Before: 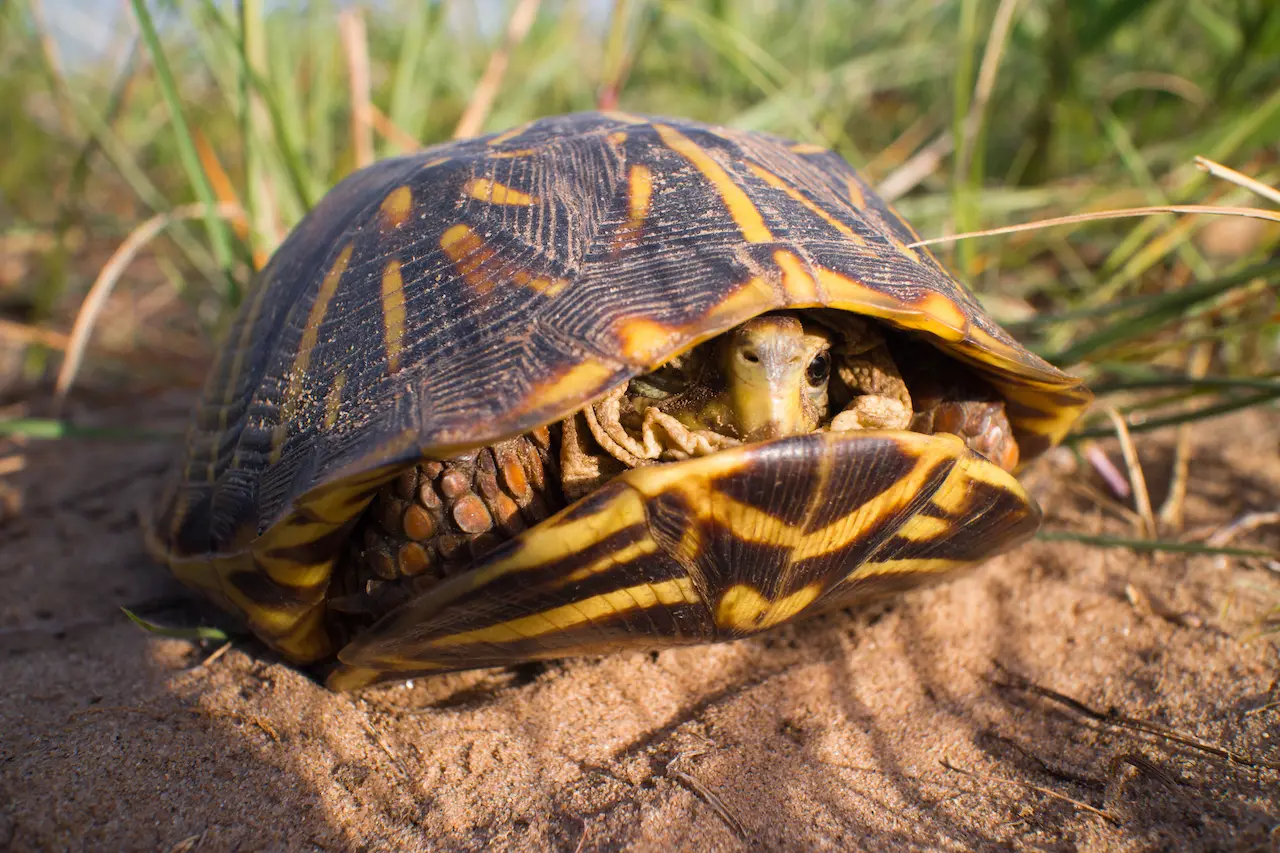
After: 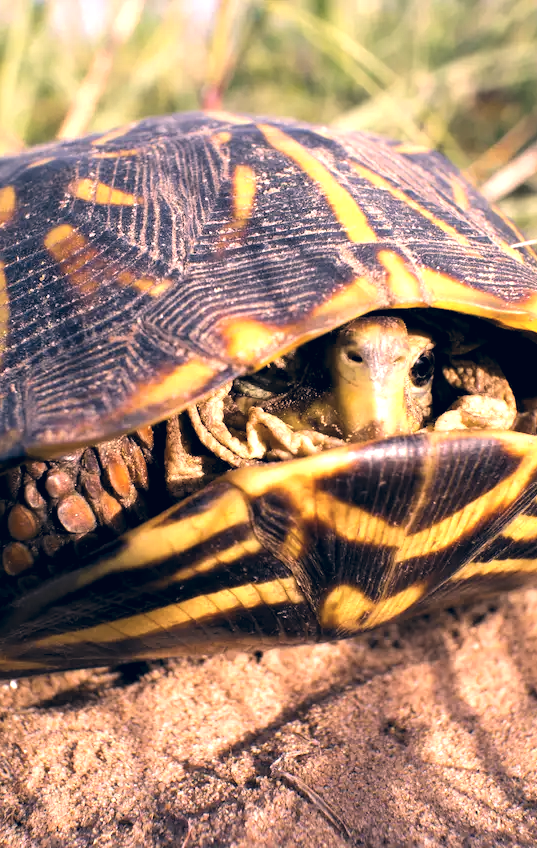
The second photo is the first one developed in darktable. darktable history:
tone equalizer: -8 EV -0.454 EV, -7 EV -0.357 EV, -6 EV -0.371 EV, -5 EV -0.184 EV, -3 EV 0.2 EV, -2 EV 0.363 EV, -1 EV 0.387 EV, +0 EV 0.437 EV
crop: left 30.988%, right 26.902%
color correction: highlights a* 14, highlights b* 6.03, shadows a* -6.25, shadows b* -15.22, saturation 0.868
levels: white 99.95%, levels [0.052, 0.496, 0.908]
